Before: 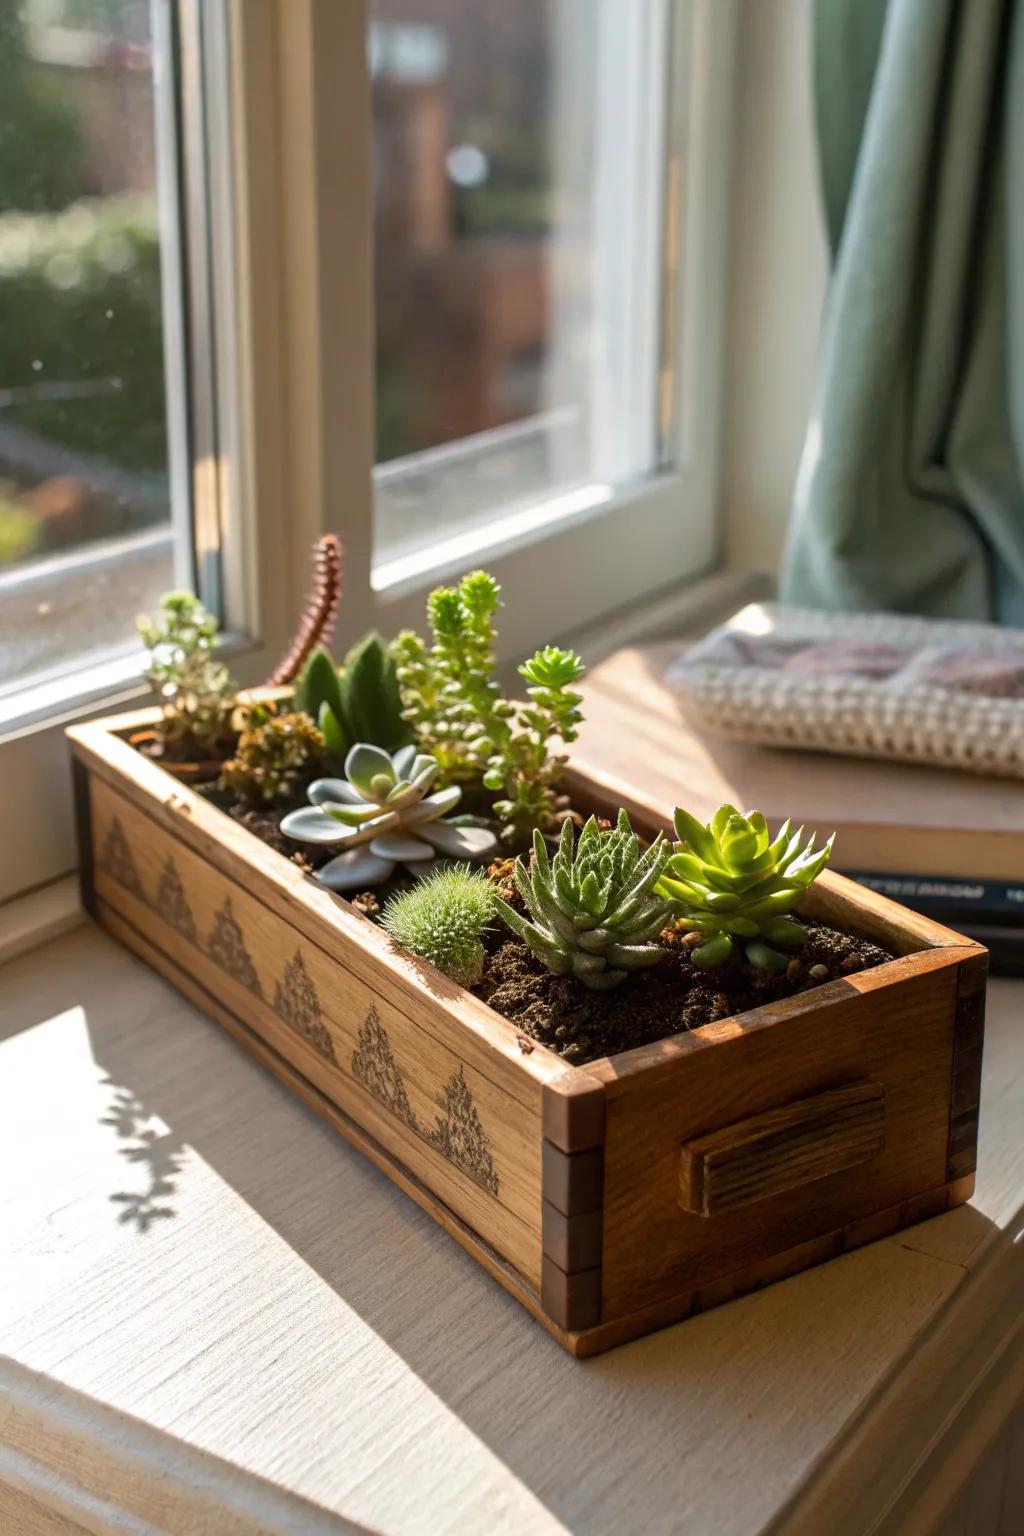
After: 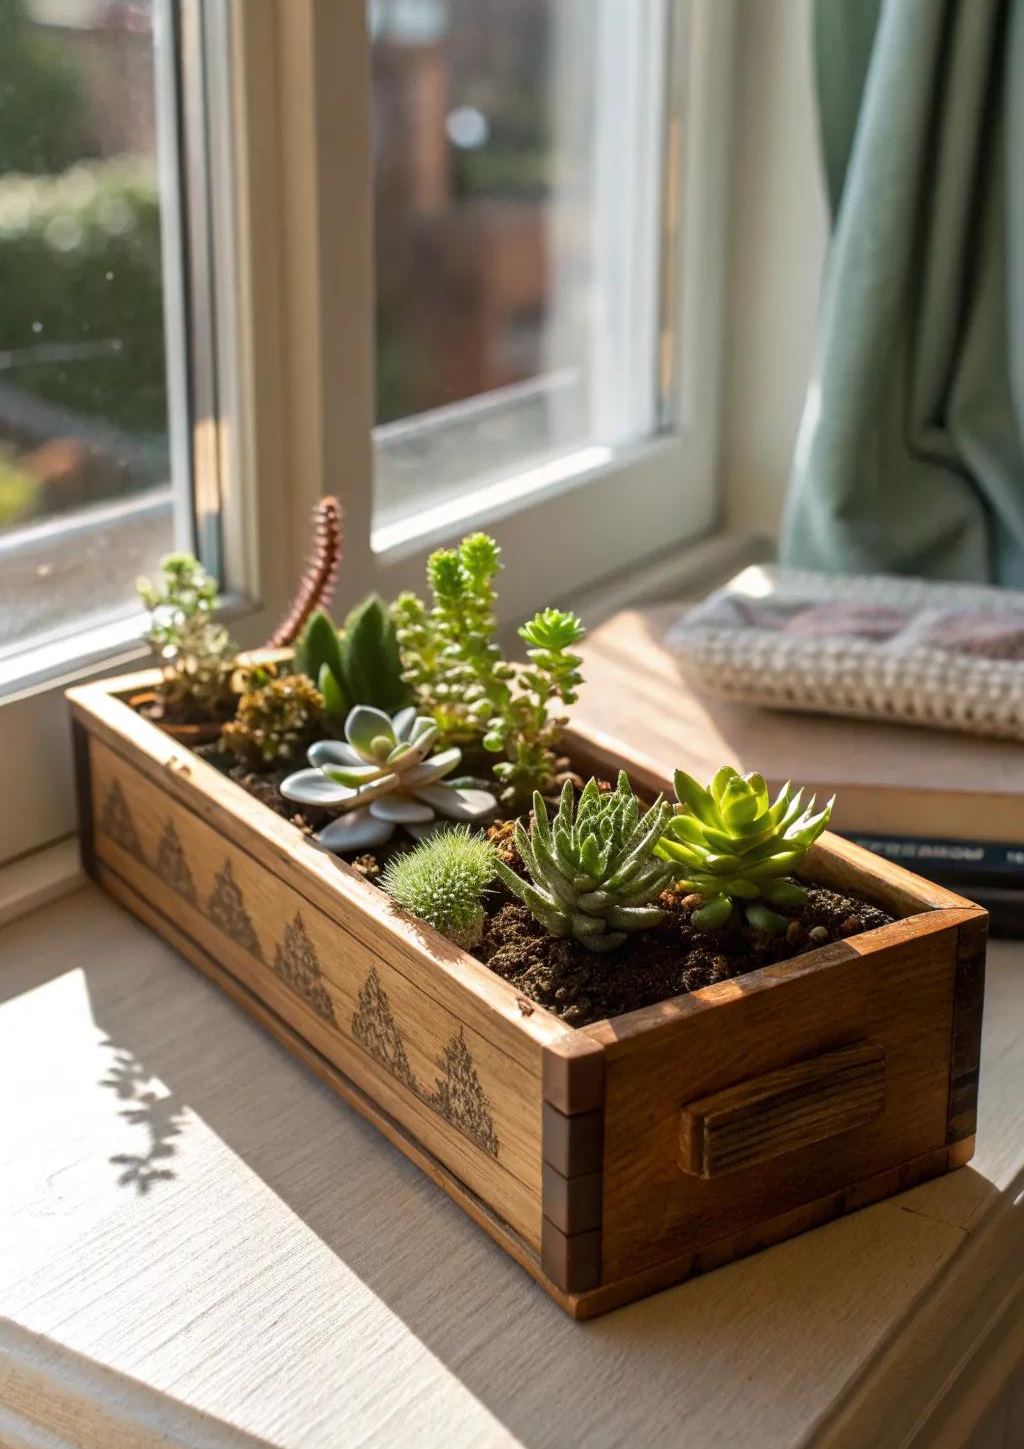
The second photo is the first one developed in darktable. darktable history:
crop and rotate: top 2.512%, bottom 3.099%
